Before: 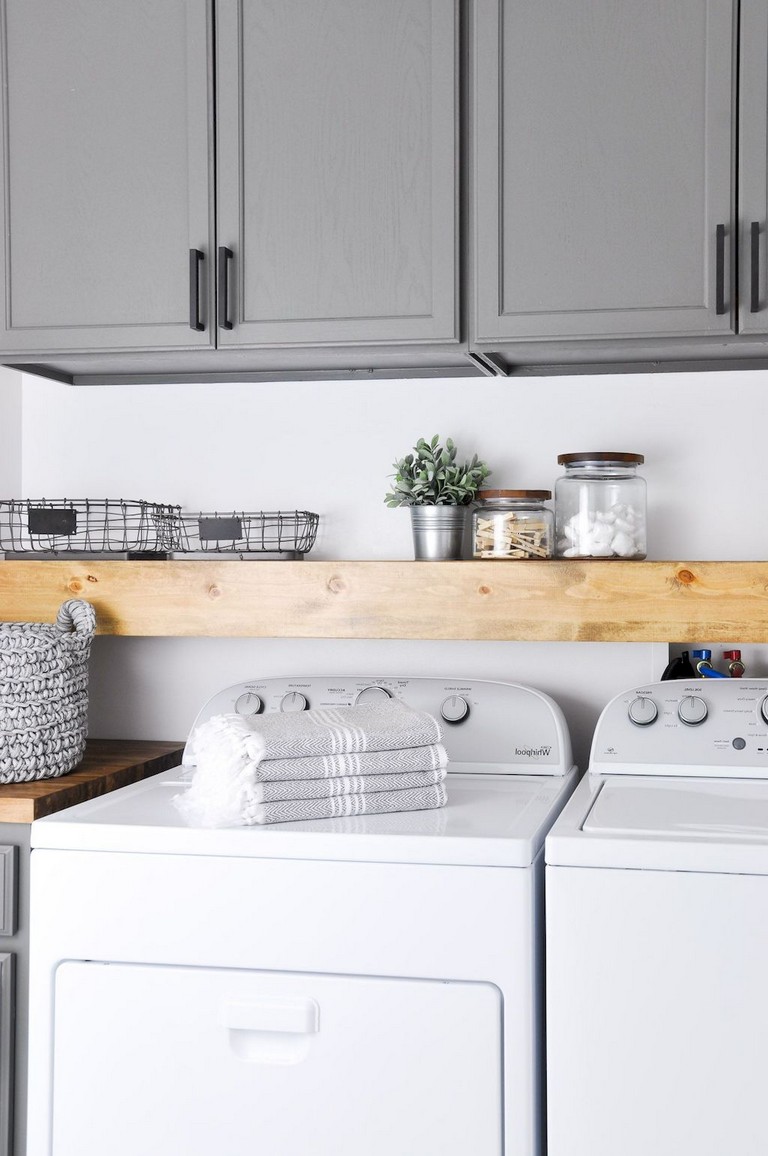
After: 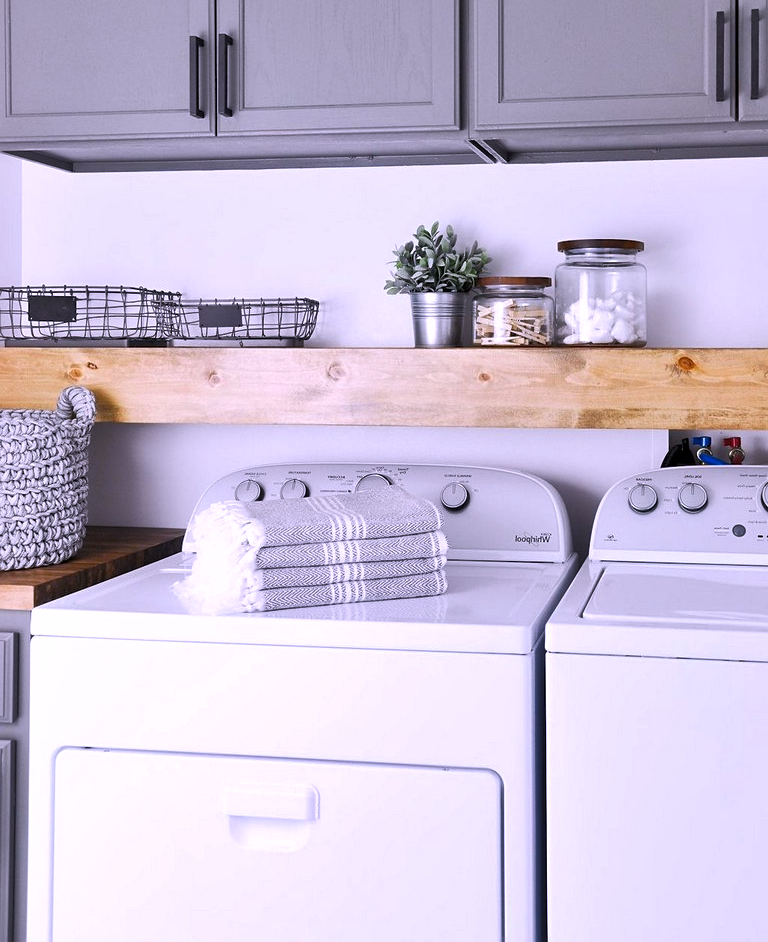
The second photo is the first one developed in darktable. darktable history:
crop and rotate: top 18.507%
white balance: red 1.042, blue 1.17
sharpen: amount 0.2
shadows and highlights: shadows 49, highlights -41, soften with gaussian
